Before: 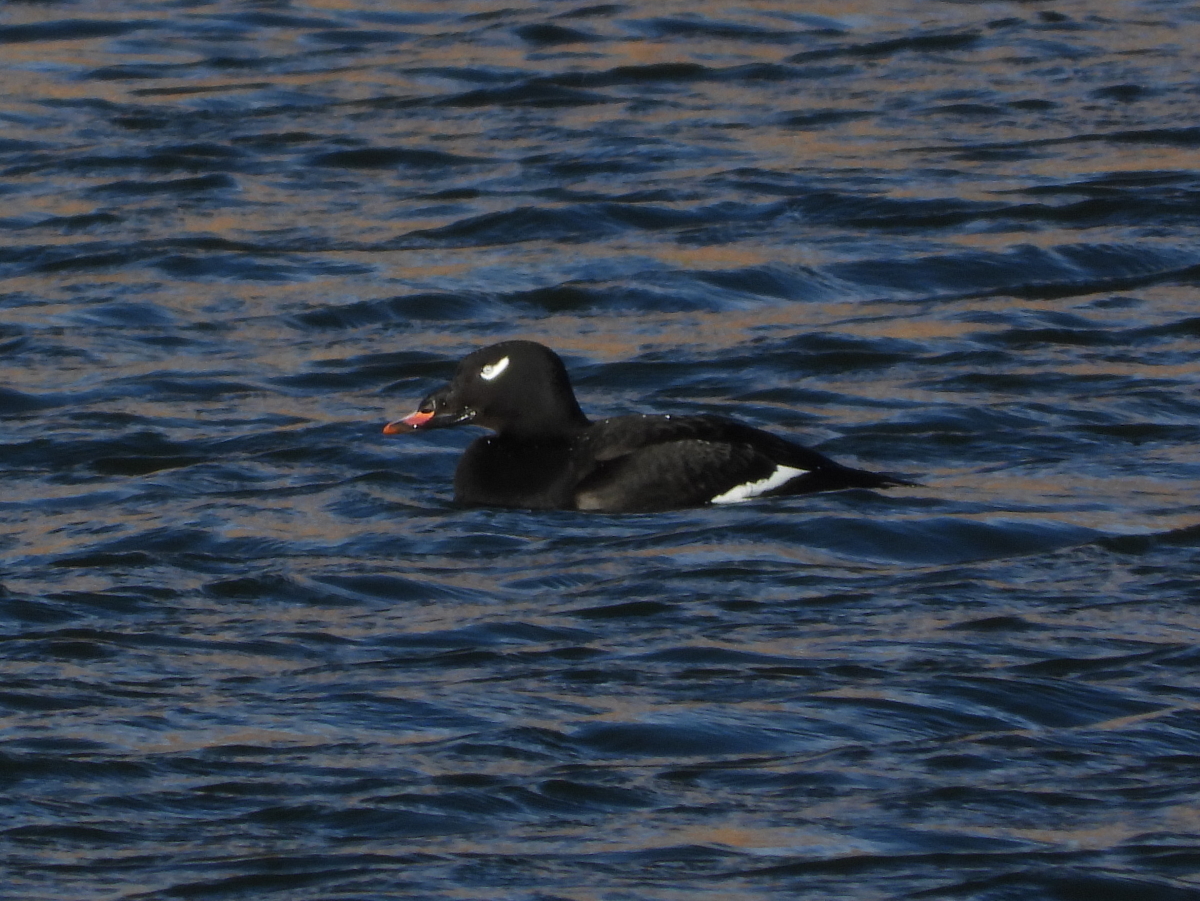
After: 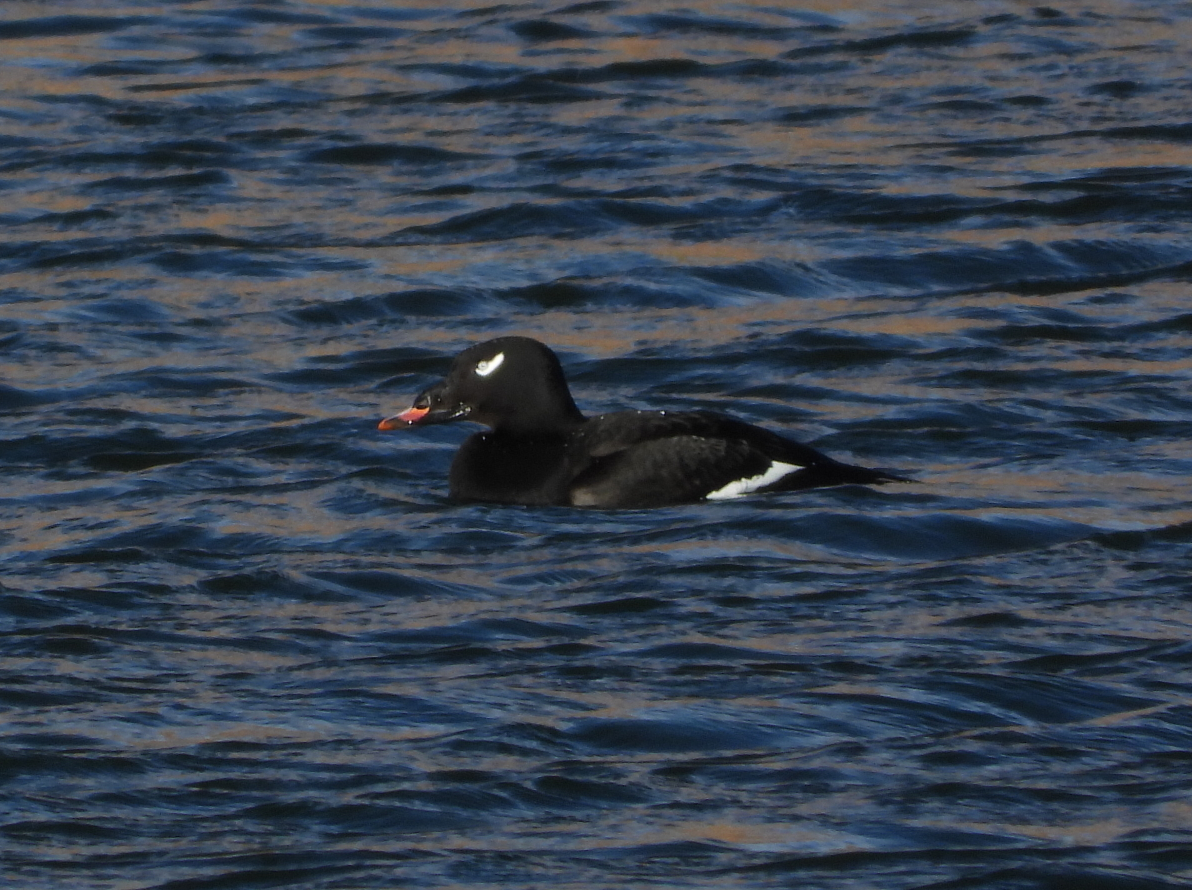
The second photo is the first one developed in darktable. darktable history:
crop: left 0.451%, top 0.534%, right 0.156%, bottom 0.631%
